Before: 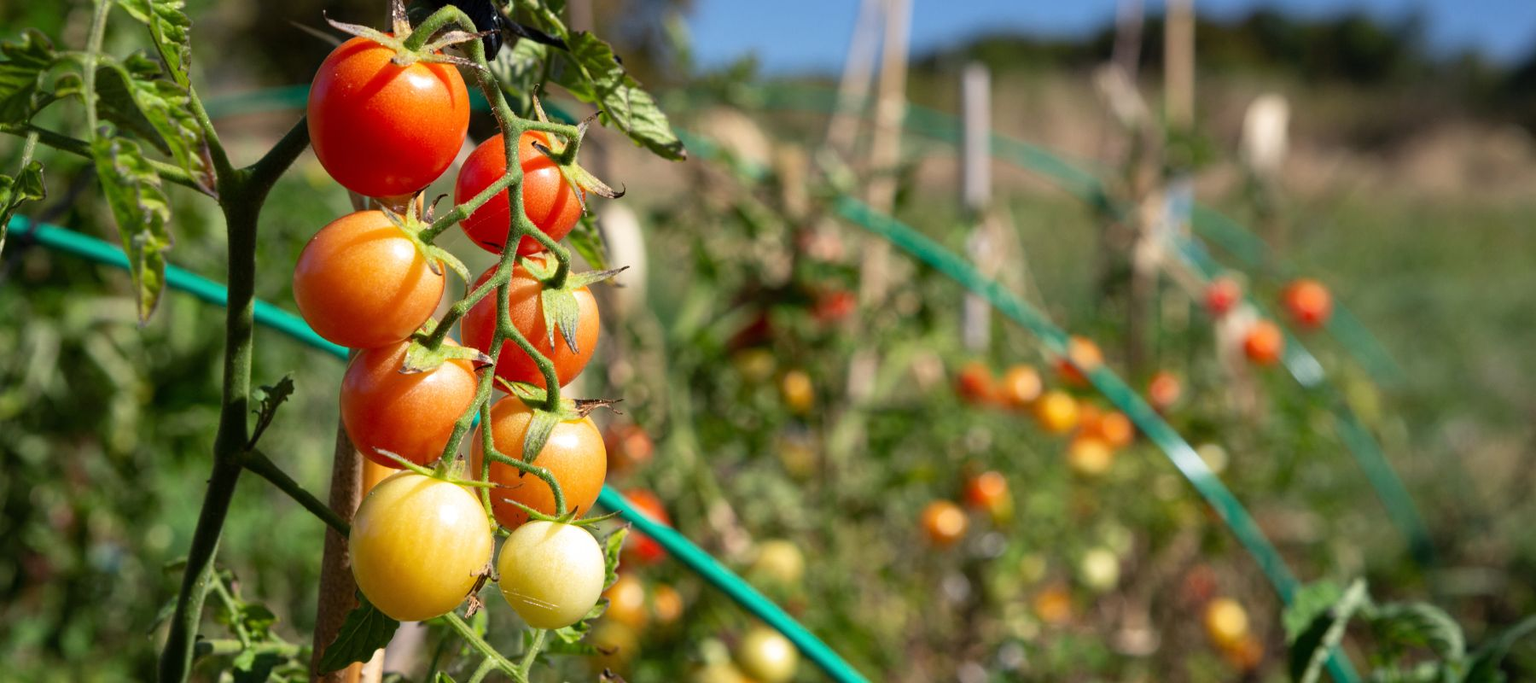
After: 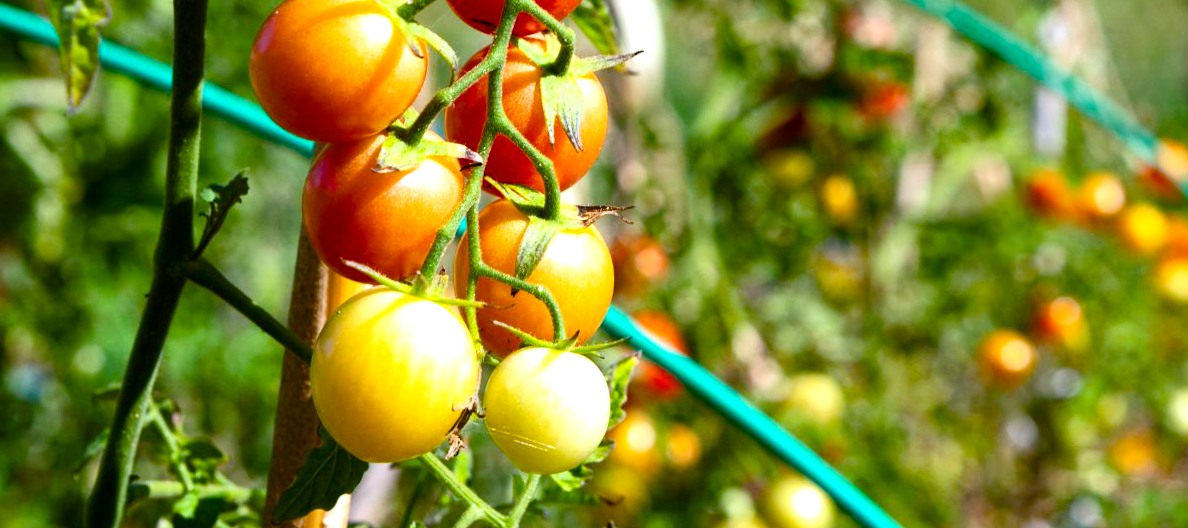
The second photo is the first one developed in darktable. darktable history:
crop and rotate: angle -0.82°, left 3.85%, top 31.828%, right 27.992%
contrast brightness saturation: contrast 0.14
color balance rgb: perceptual saturation grading › global saturation 45%, perceptual saturation grading › highlights -25%, perceptual saturation grading › shadows 50%, perceptual brilliance grading › global brilliance 3%, global vibrance 3%
white balance: red 0.931, blue 1.11
exposure: black level correction 0.001, exposure 0.5 EV, compensate exposure bias true, compensate highlight preservation false
